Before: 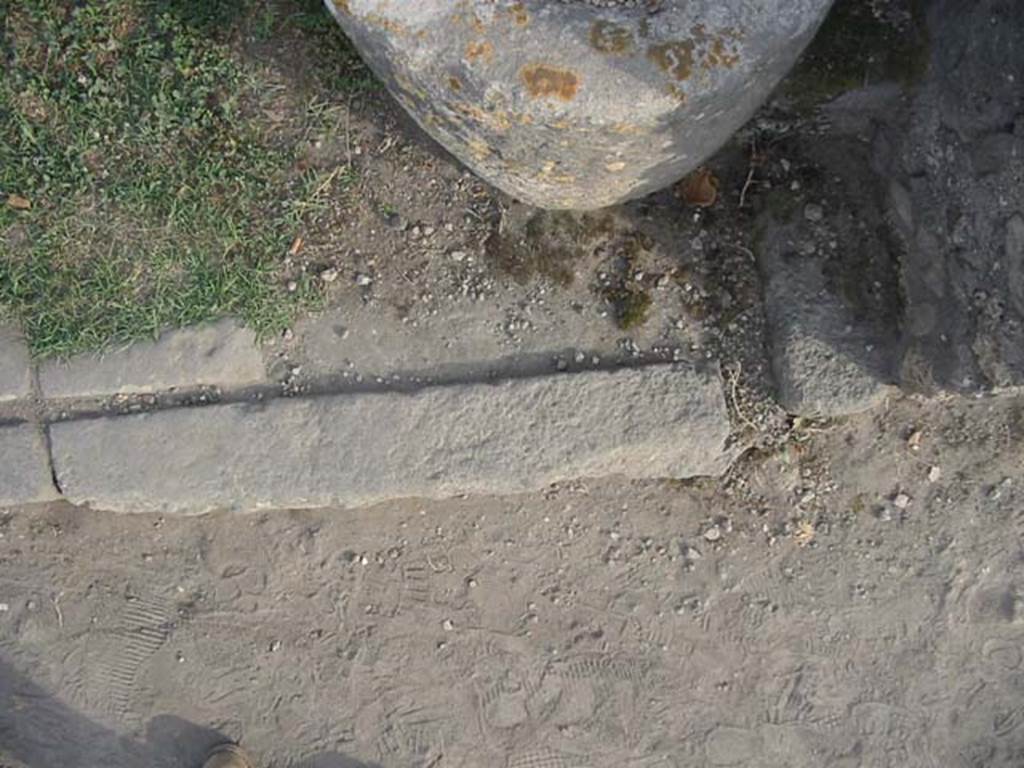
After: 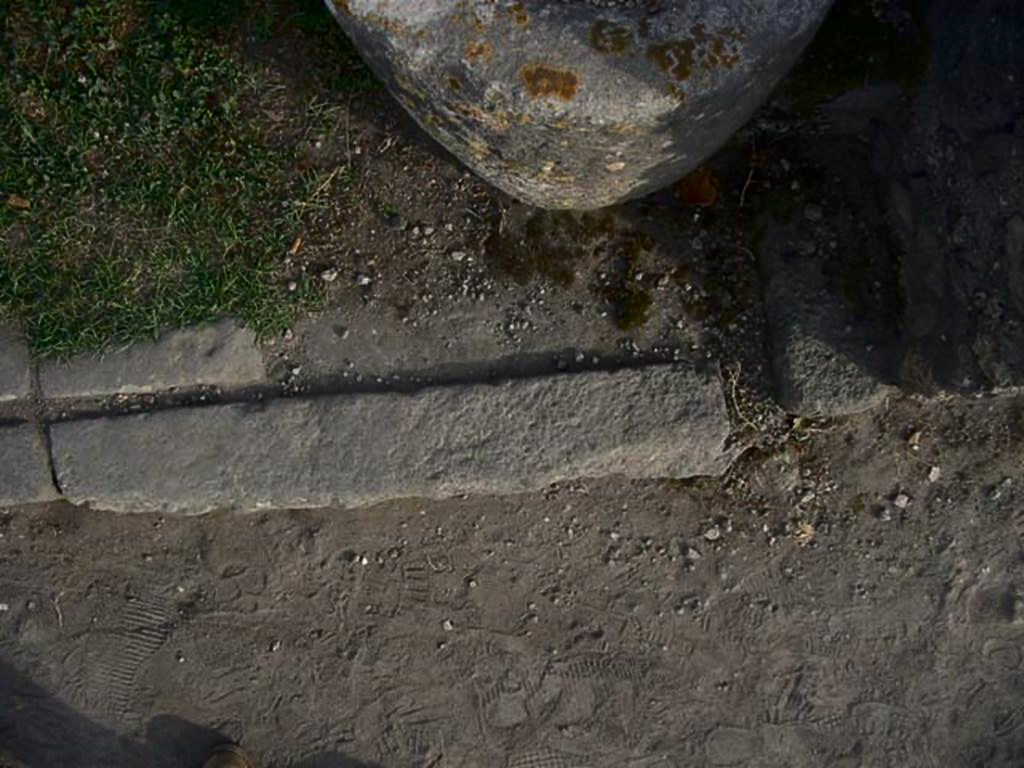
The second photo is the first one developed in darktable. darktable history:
contrast brightness saturation: brightness -0.533
